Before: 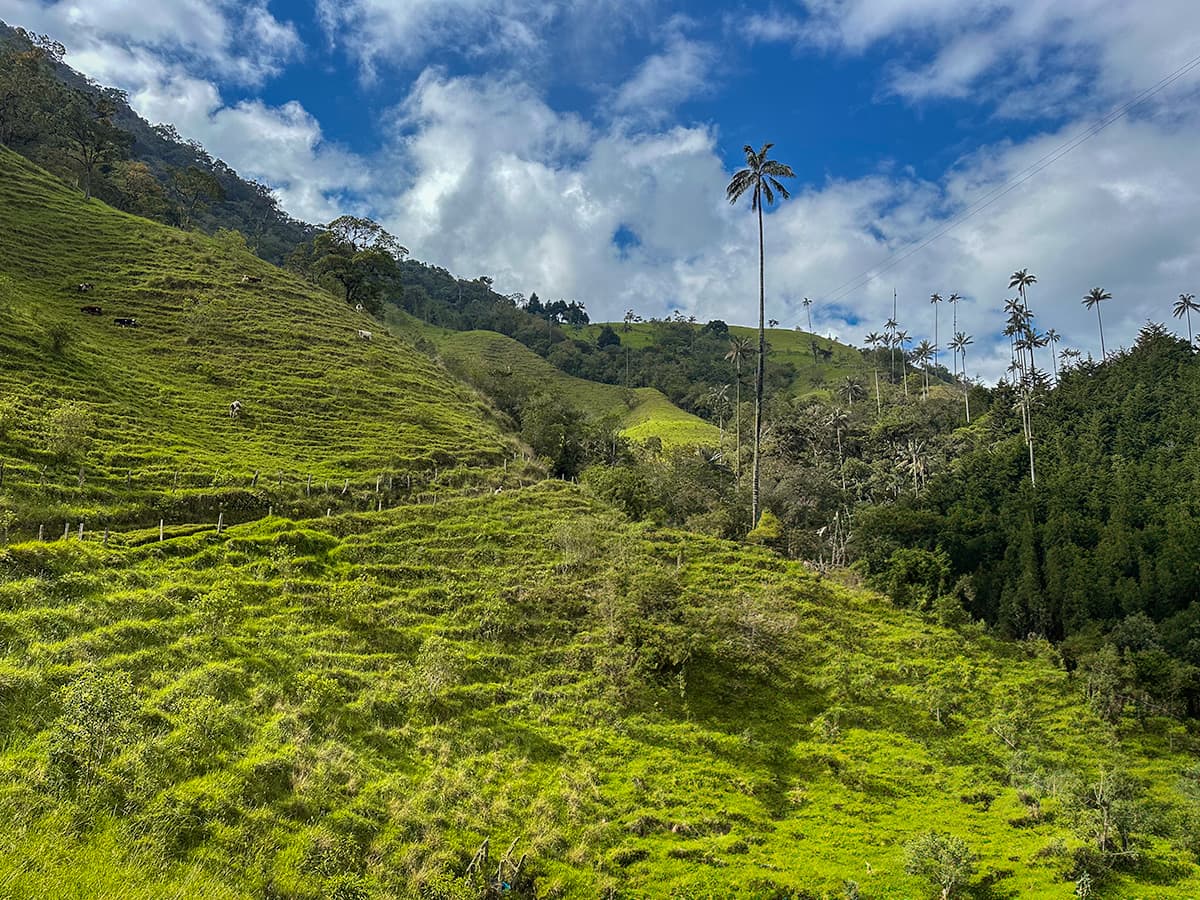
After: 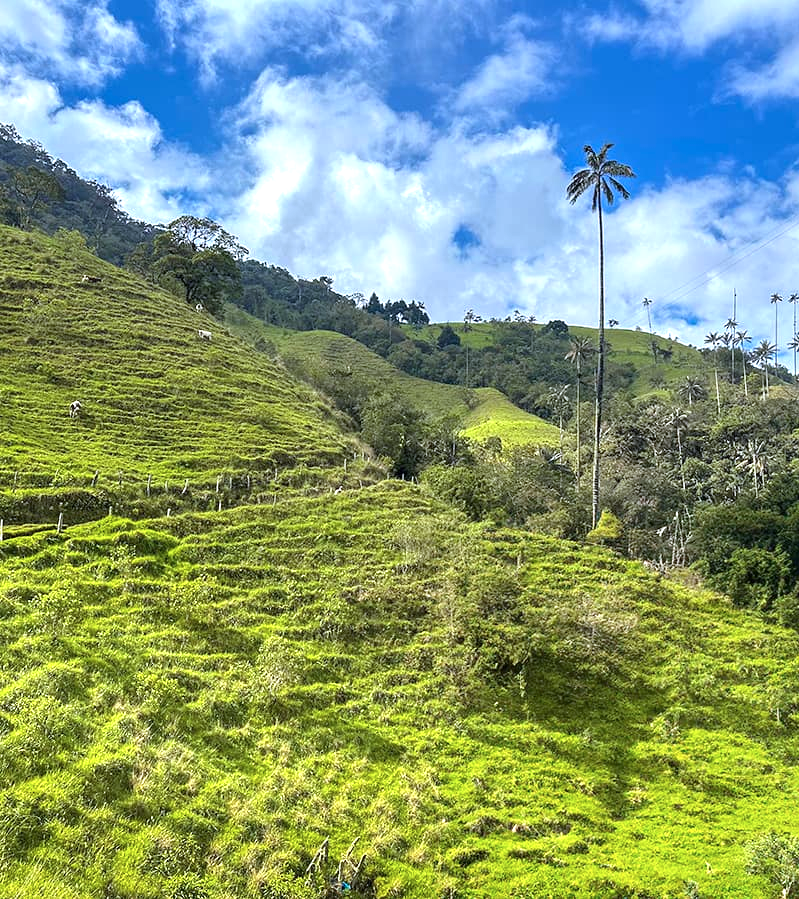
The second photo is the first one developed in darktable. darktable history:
crop and rotate: left 13.342%, right 19.991%
white balance: red 0.986, blue 1.01
color calibration: illuminant as shot in camera, x 0.358, y 0.373, temperature 4628.91 K
exposure: exposure 0.781 EV, compensate highlight preservation false
